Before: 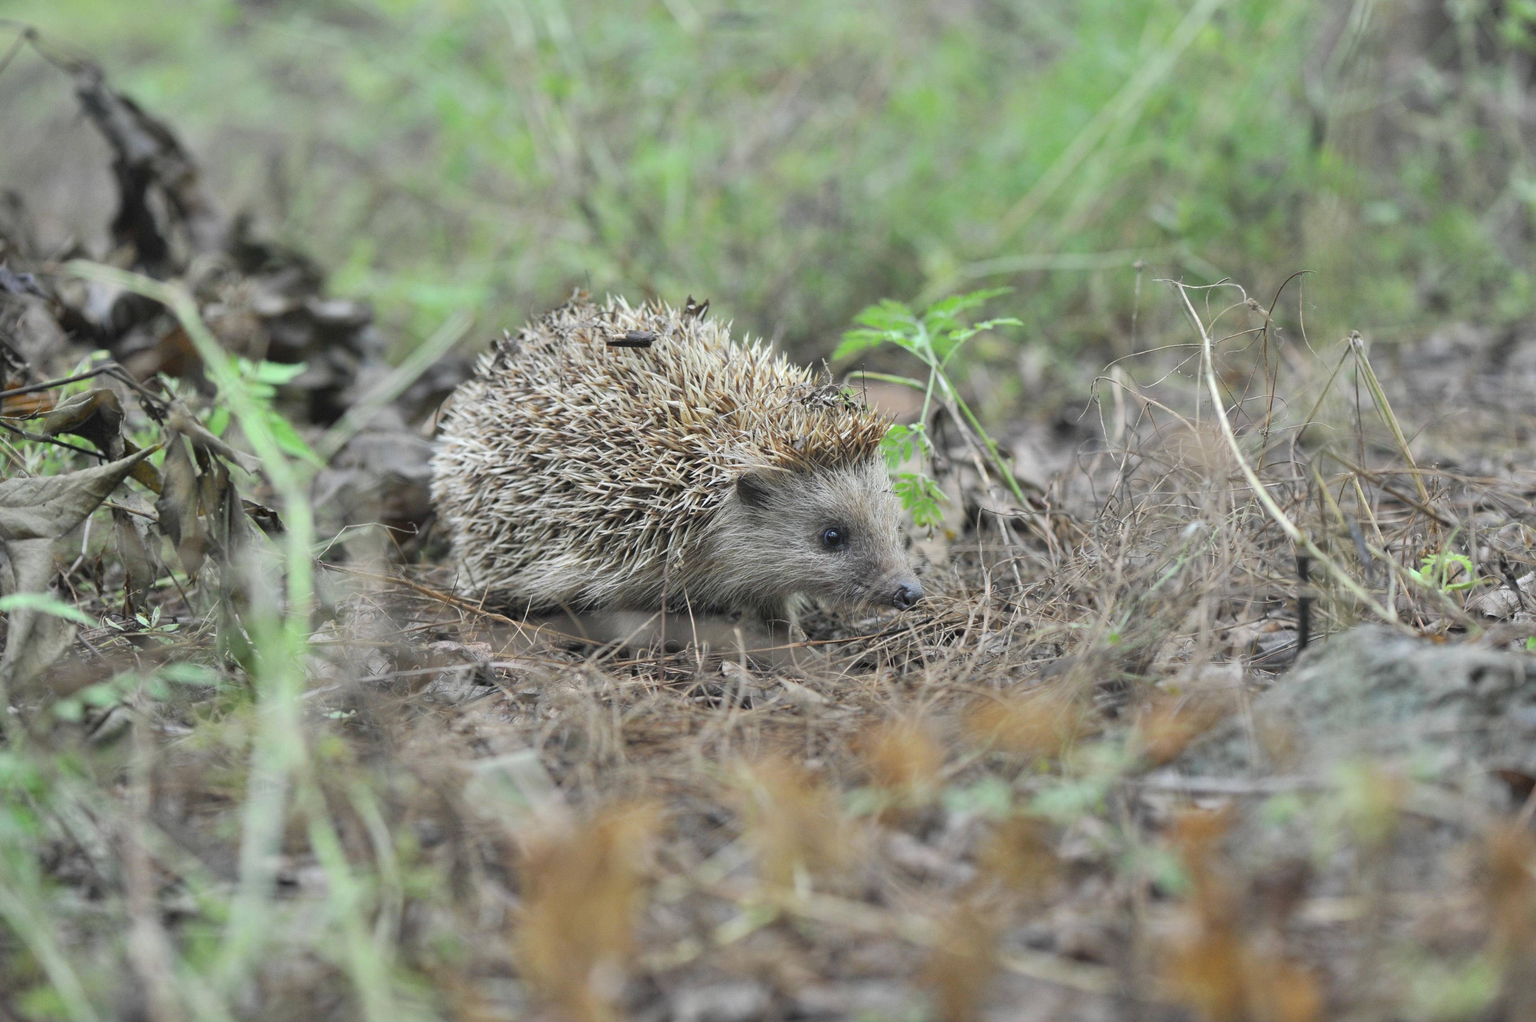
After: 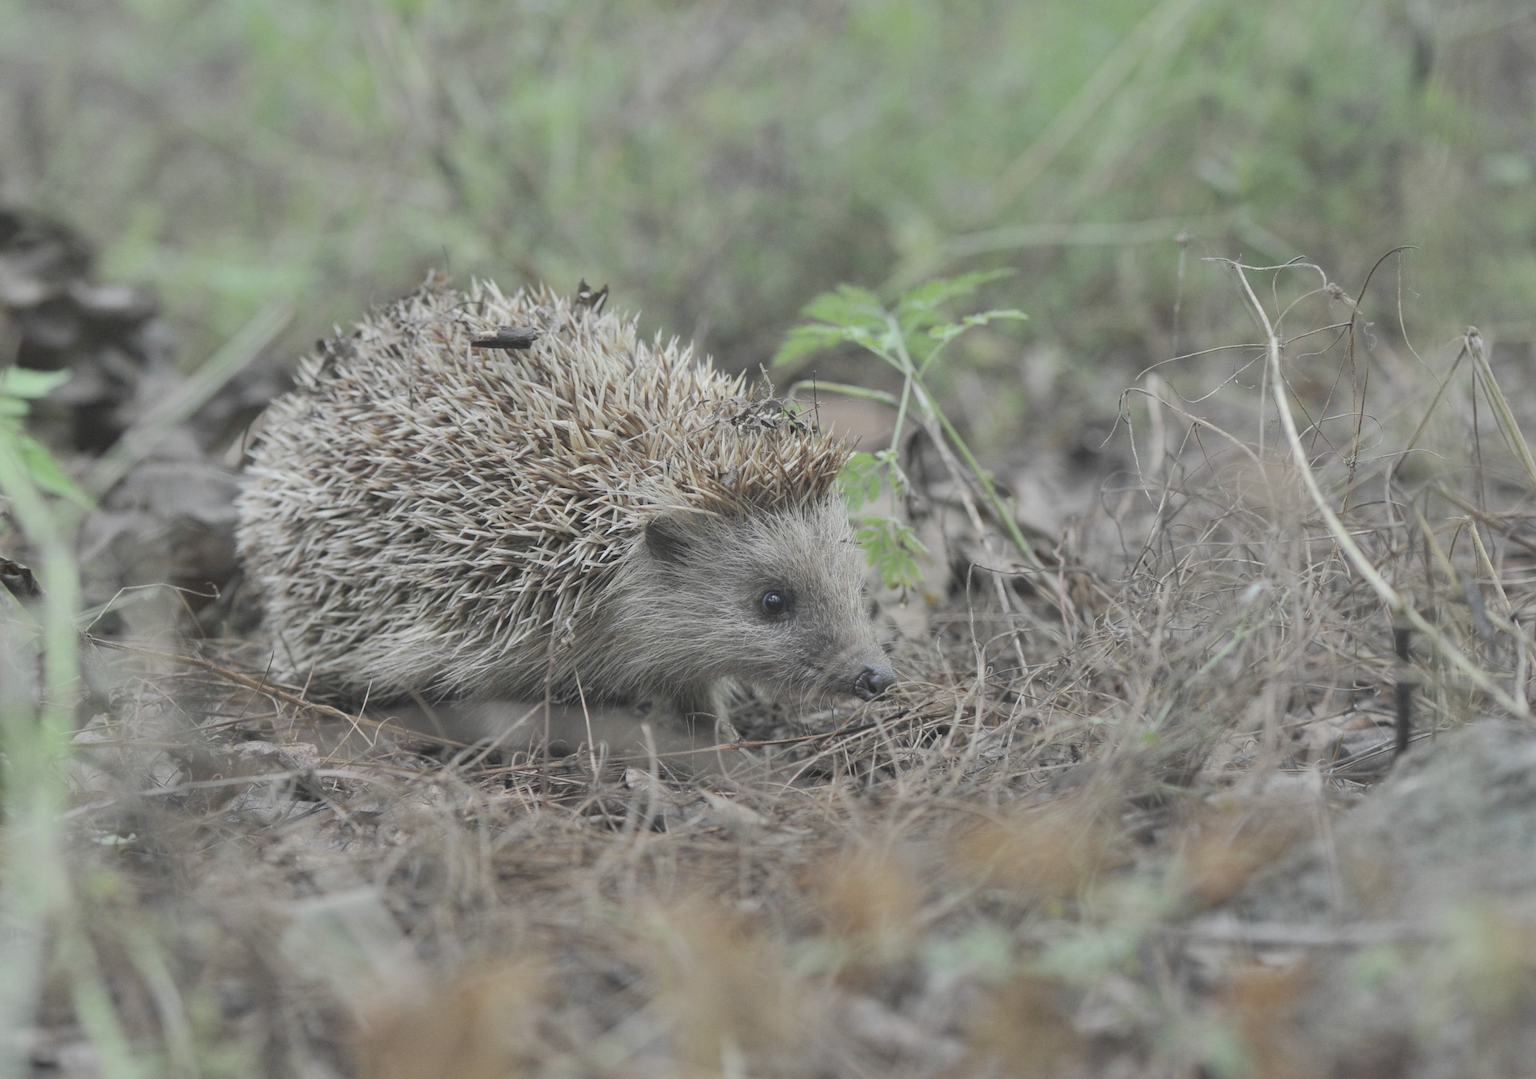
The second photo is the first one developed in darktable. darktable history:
crop: left 16.56%, top 8.477%, right 8.311%, bottom 12.46%
contrast brightness saturation: contrast -0.245, saturation -0.44
